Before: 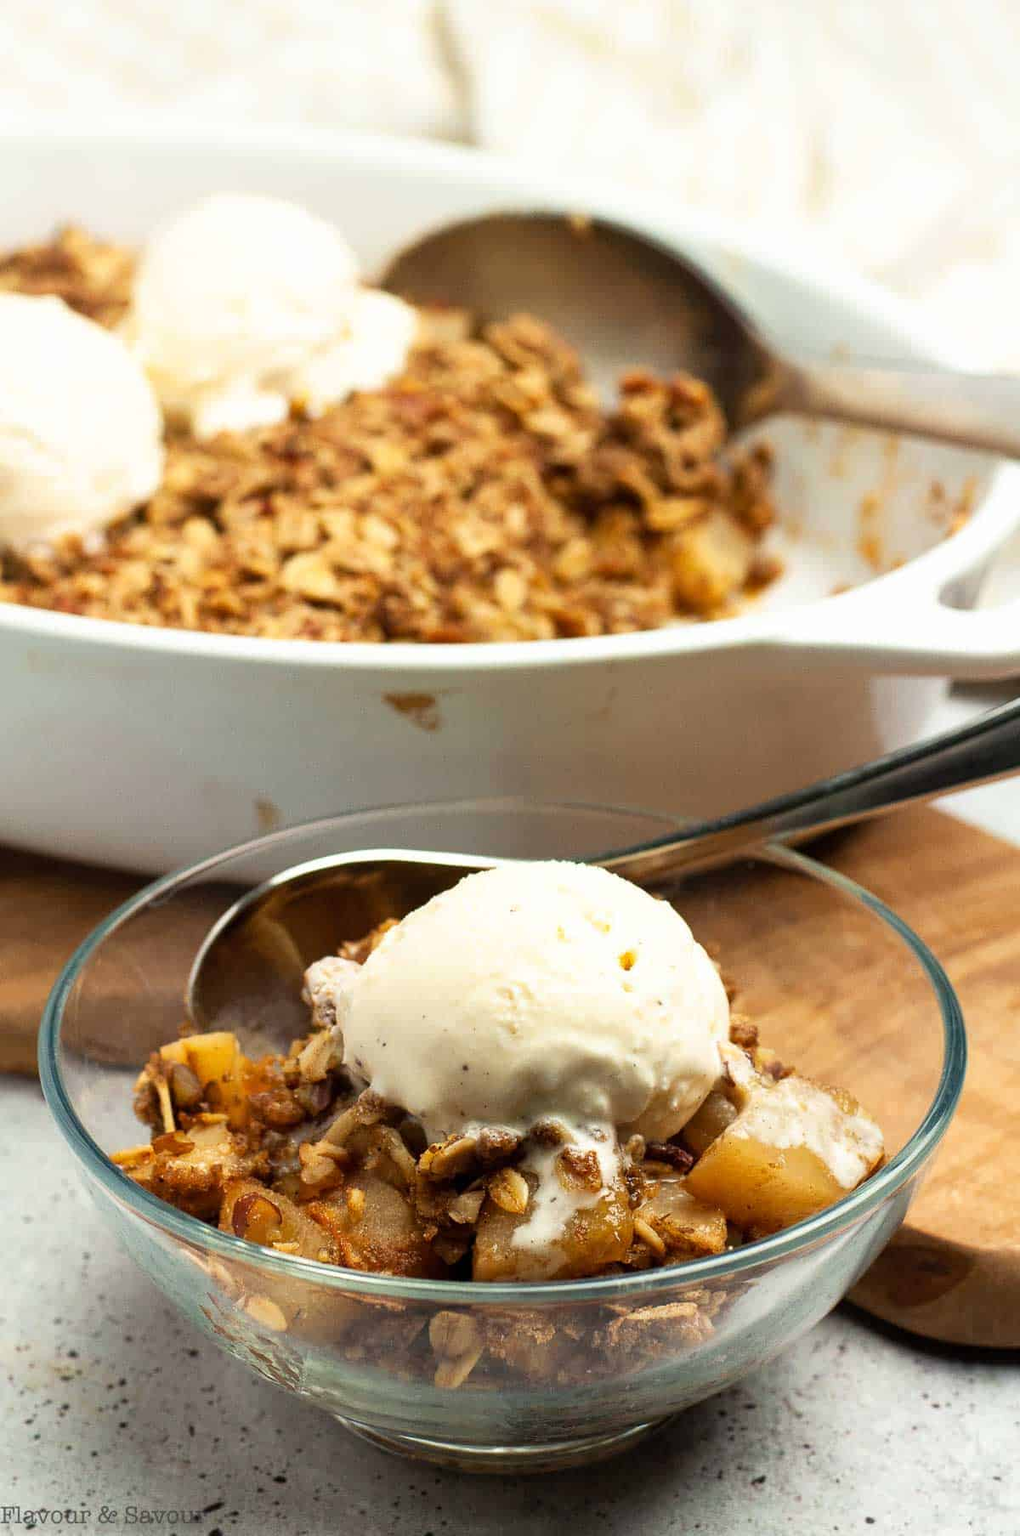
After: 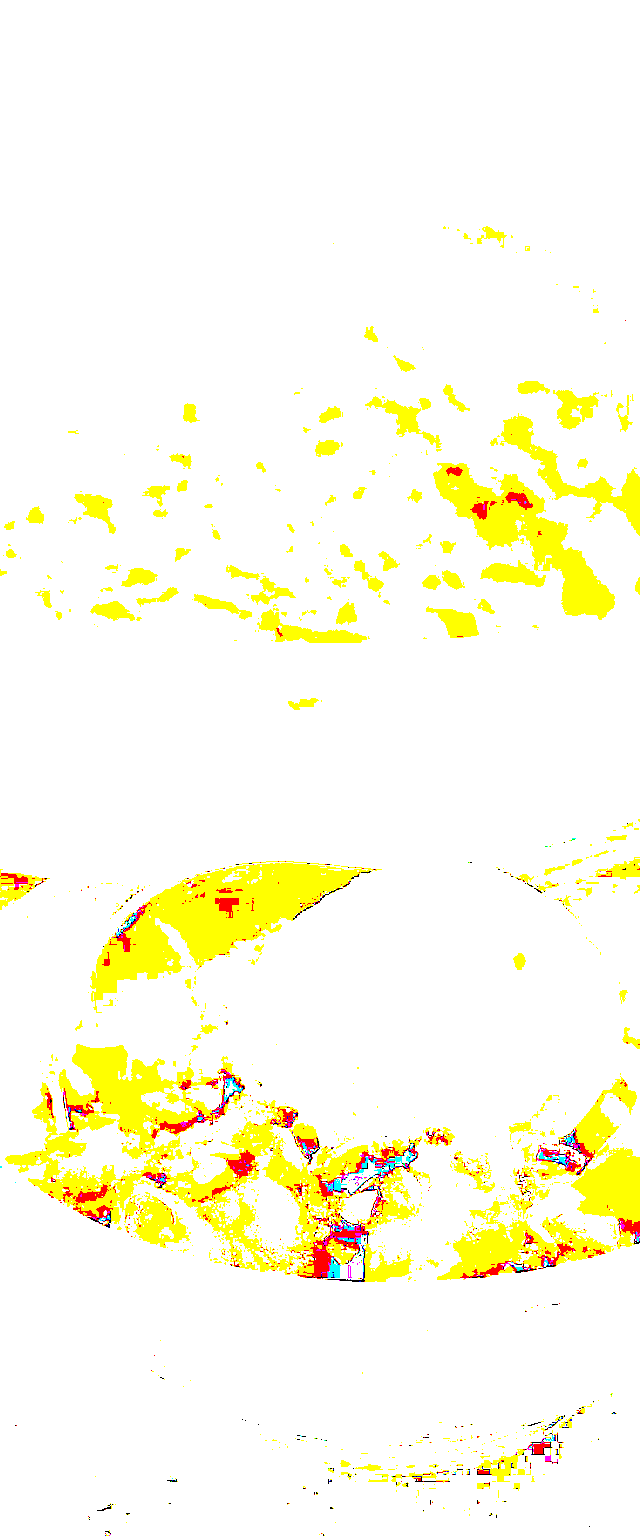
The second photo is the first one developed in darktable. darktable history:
tone equalizer: on, module defaults
exposure: exposure 8 EV, compensate highlight preservation false
white balance: emerald 1
crop: left 10.644%, right 26.528%
shadows and highlights: shadows -54.3, highlights 86.09, soften with gaussian
